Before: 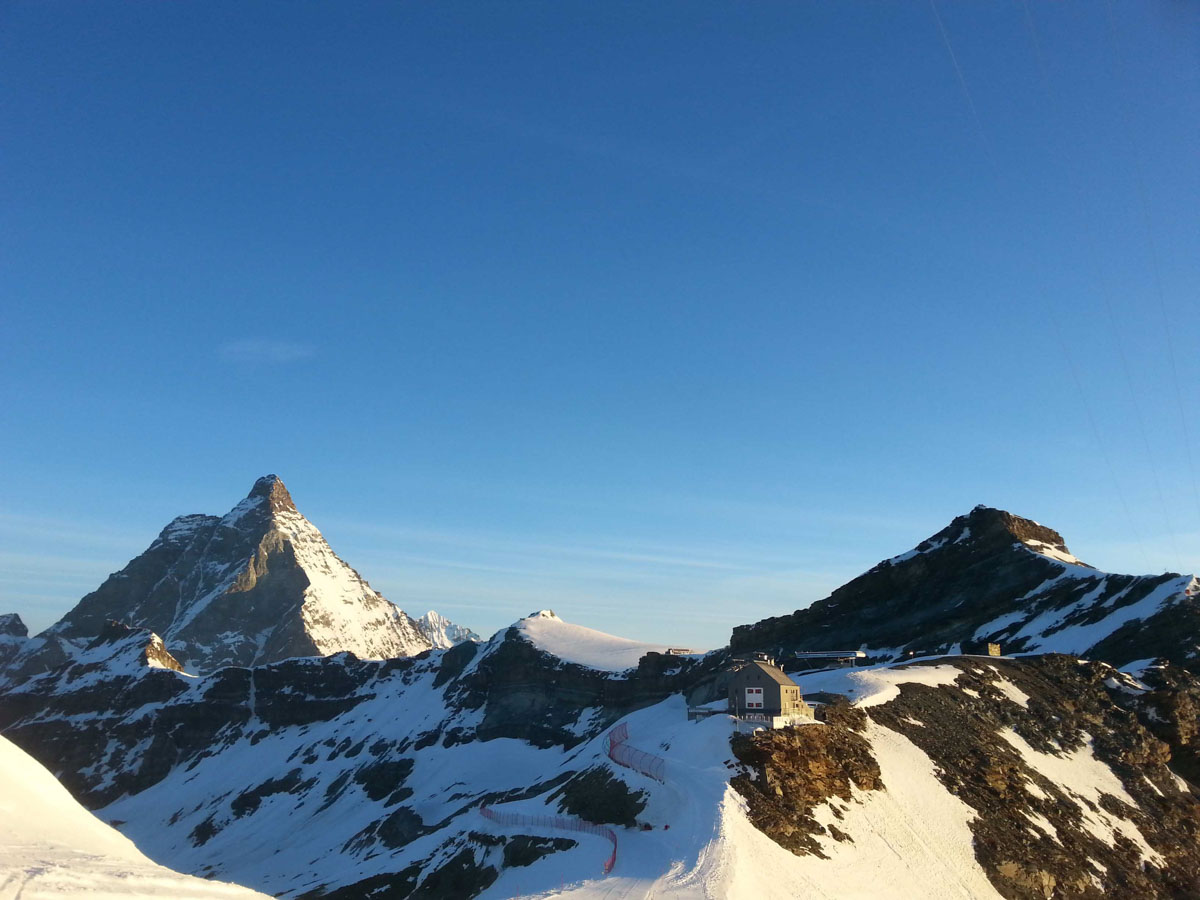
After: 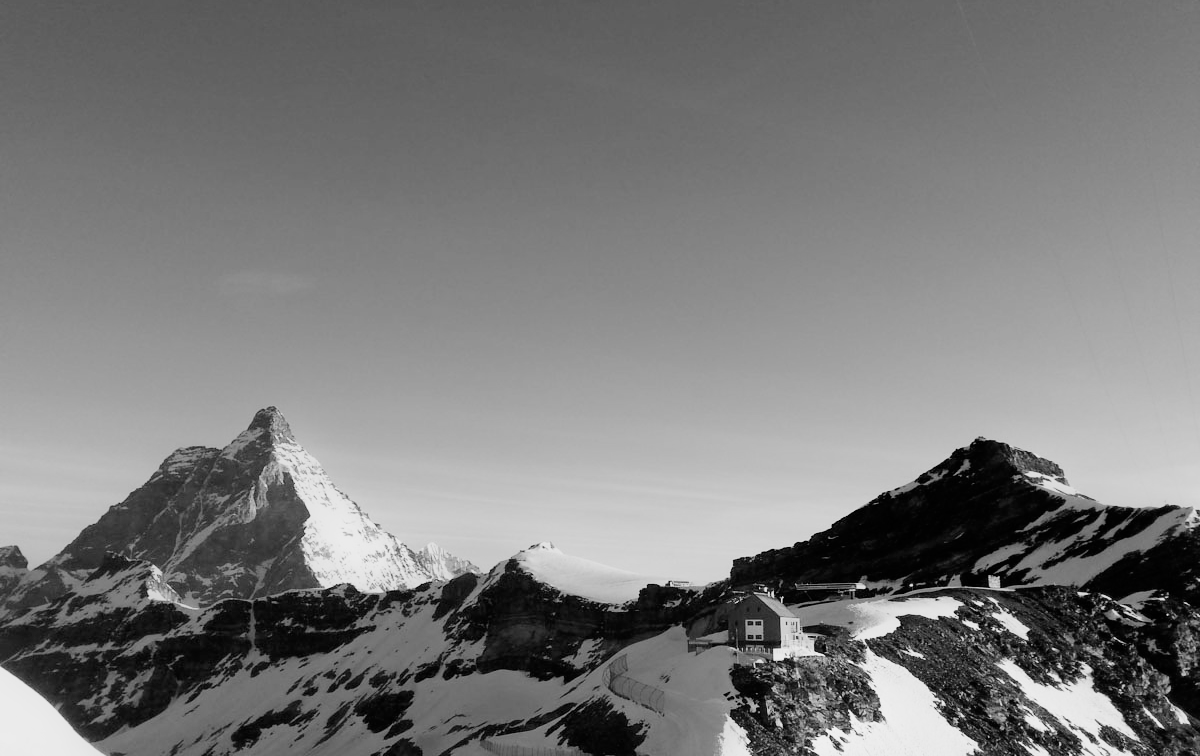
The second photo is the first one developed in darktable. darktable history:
monochrome: a 26.22, b 42.67, size 0.8
exposure: black level correction 0.001, exposure 1 EV, compensate highlight preservation false
filmic rgb: black relative exposure -5 EV, hardness 2.88, contrast 1.3, highlights saturation mix -30%
crop: top 7.625%, bottom 8.027%
color balance: lift [1, 1.015, 1.004, 0.985], gamma [1, 0.958, 0.971, 1.042], gain [1, 0.956, 0.977, 1.044]
color correction: highlights a* -0.482, highlights b* 9.48, shadows a* -9.48, shadows b* 0.803
